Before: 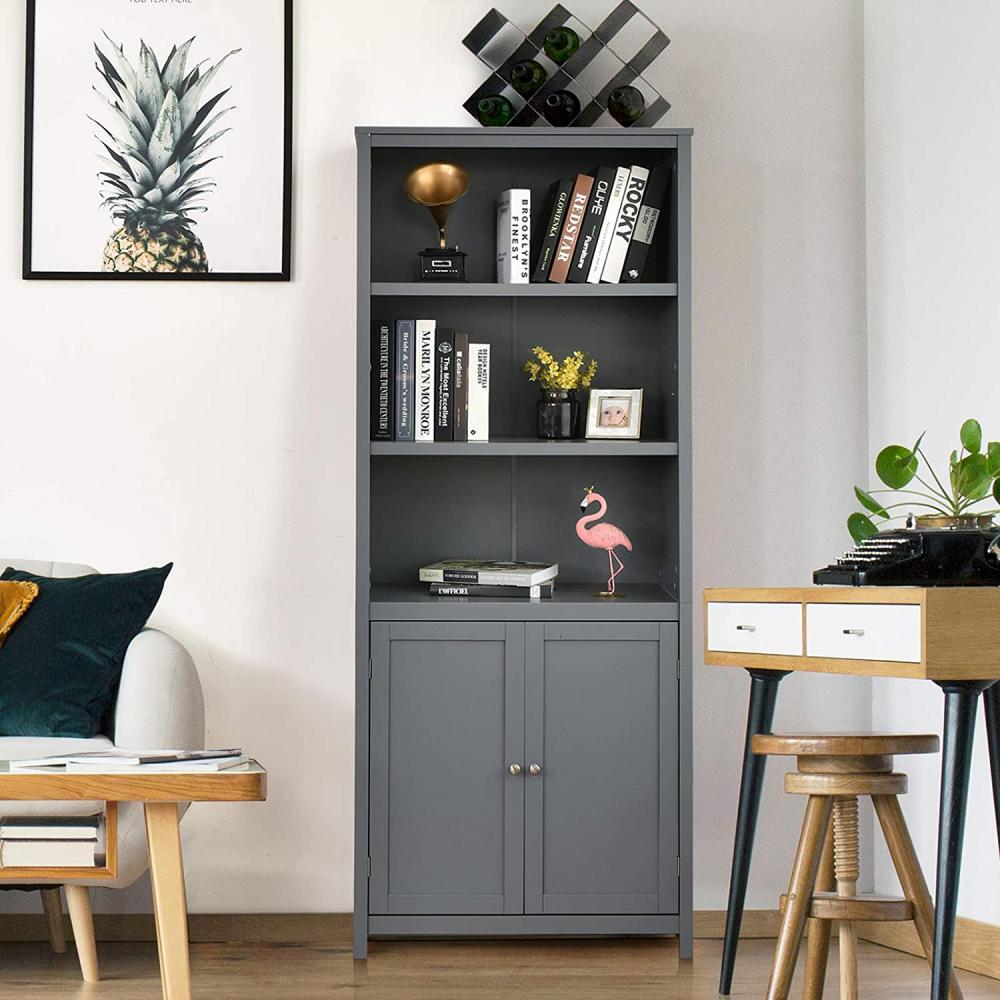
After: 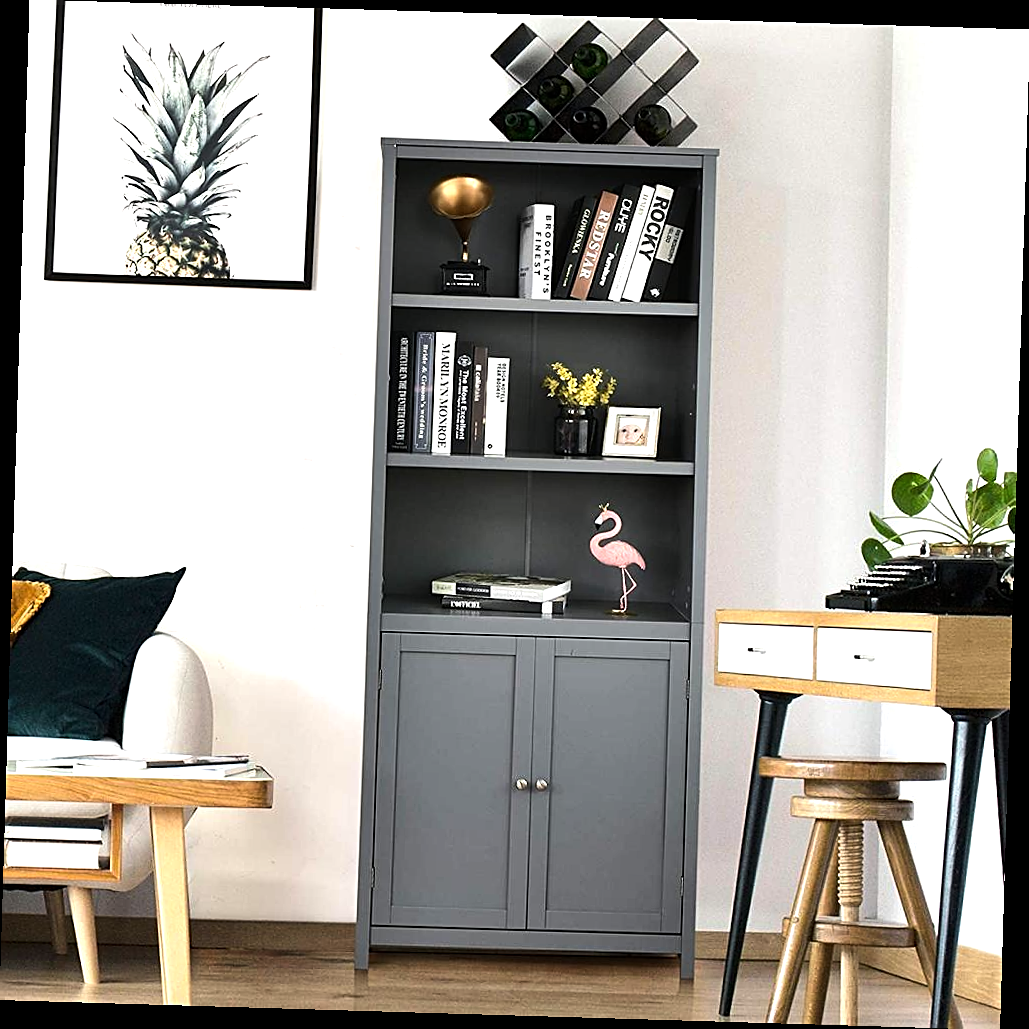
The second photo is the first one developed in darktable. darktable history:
tone equalizer: -8 EV -0.75 EV, -7 EV -0.7 EV, -6 EV -0.6 EV, -5 EV -0.4 EV, -3 EV 0.4 EV, -2 EV 0.6 EV, -1 EV 0.7 EV, +0 EV 0.75 EV, edges refinement/feathering 500, mask exposure compensation -1.57 EV, preserve details no
sharpen: on, module defaults
rotate and perspective: rotation 1.72°, automatic cropping off
